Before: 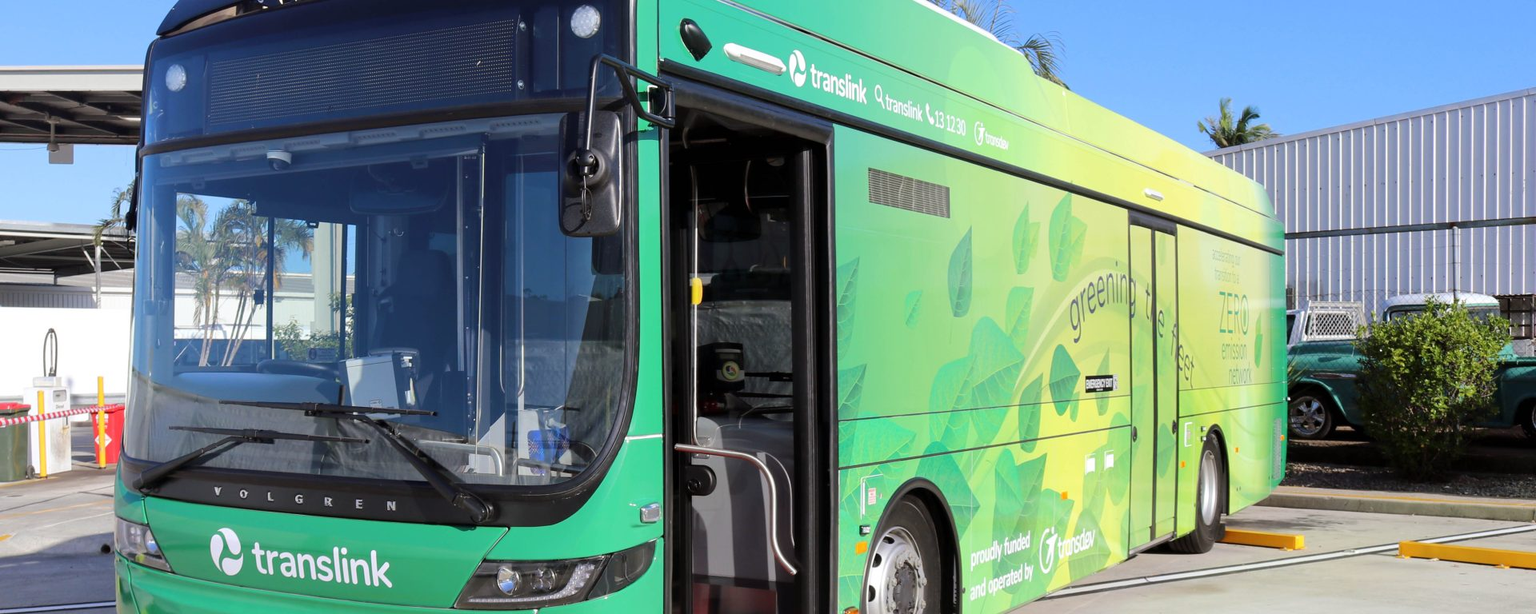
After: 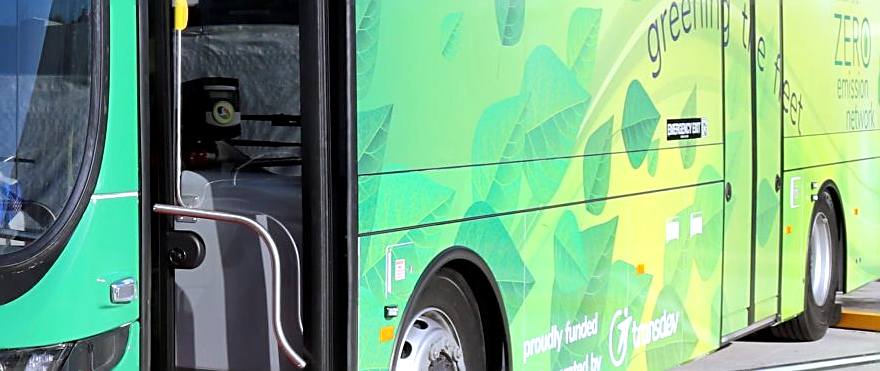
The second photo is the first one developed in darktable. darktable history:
crop: left 35.976%, top 45.819%, right 18.162%, bottom 5.807%
exposure: black level correction 0.001, exposure 0.3 EV, compensate highlight preservation false
white balance: red 0.954, blue 1.079
sharpen: on, module defaults
